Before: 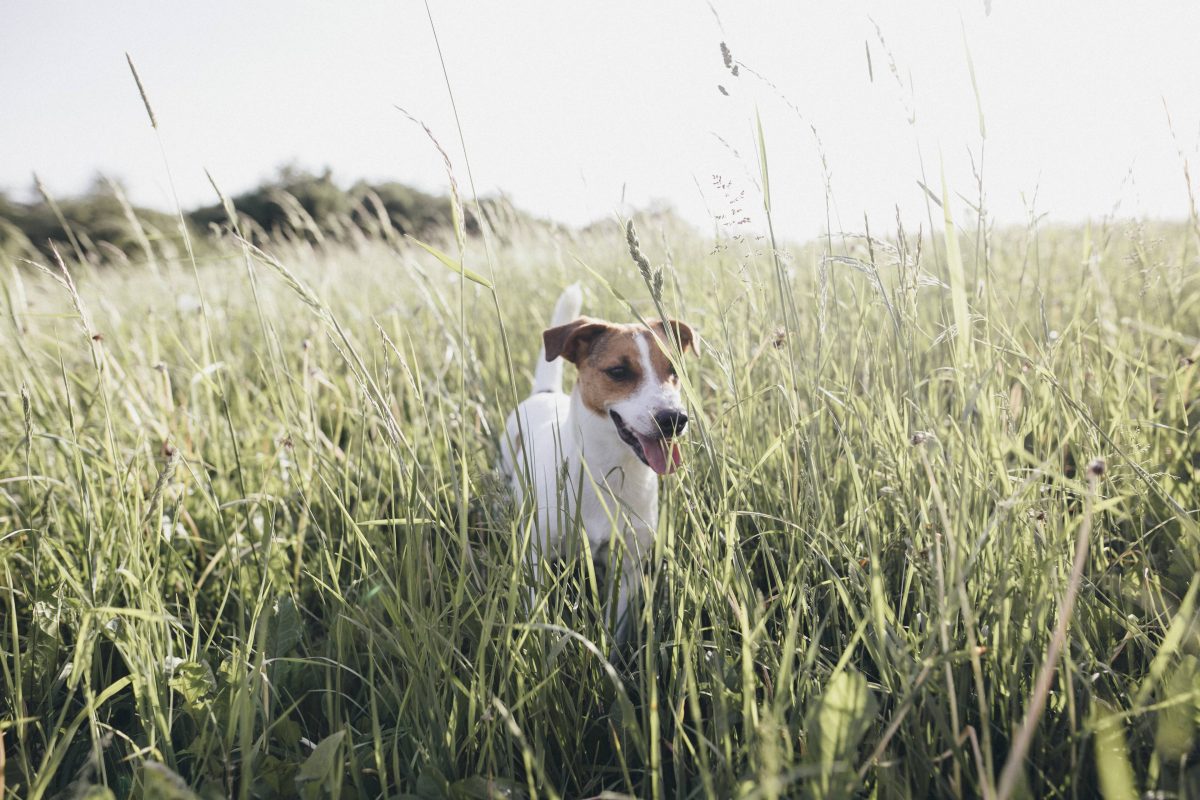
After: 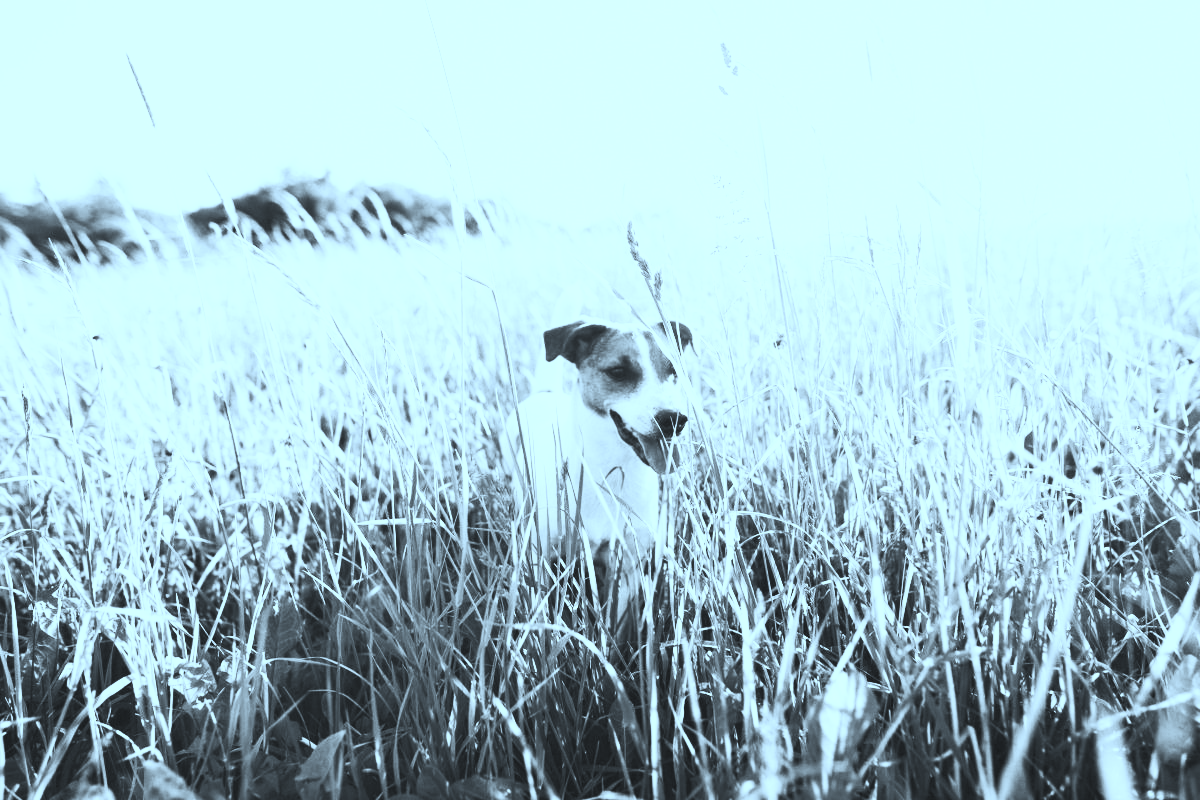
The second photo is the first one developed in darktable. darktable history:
color correction: highlights a* -10.62, highlights b* -19.31
contrast brightness saturation: contrast 0.539, brightness 0.459, saturation -1
